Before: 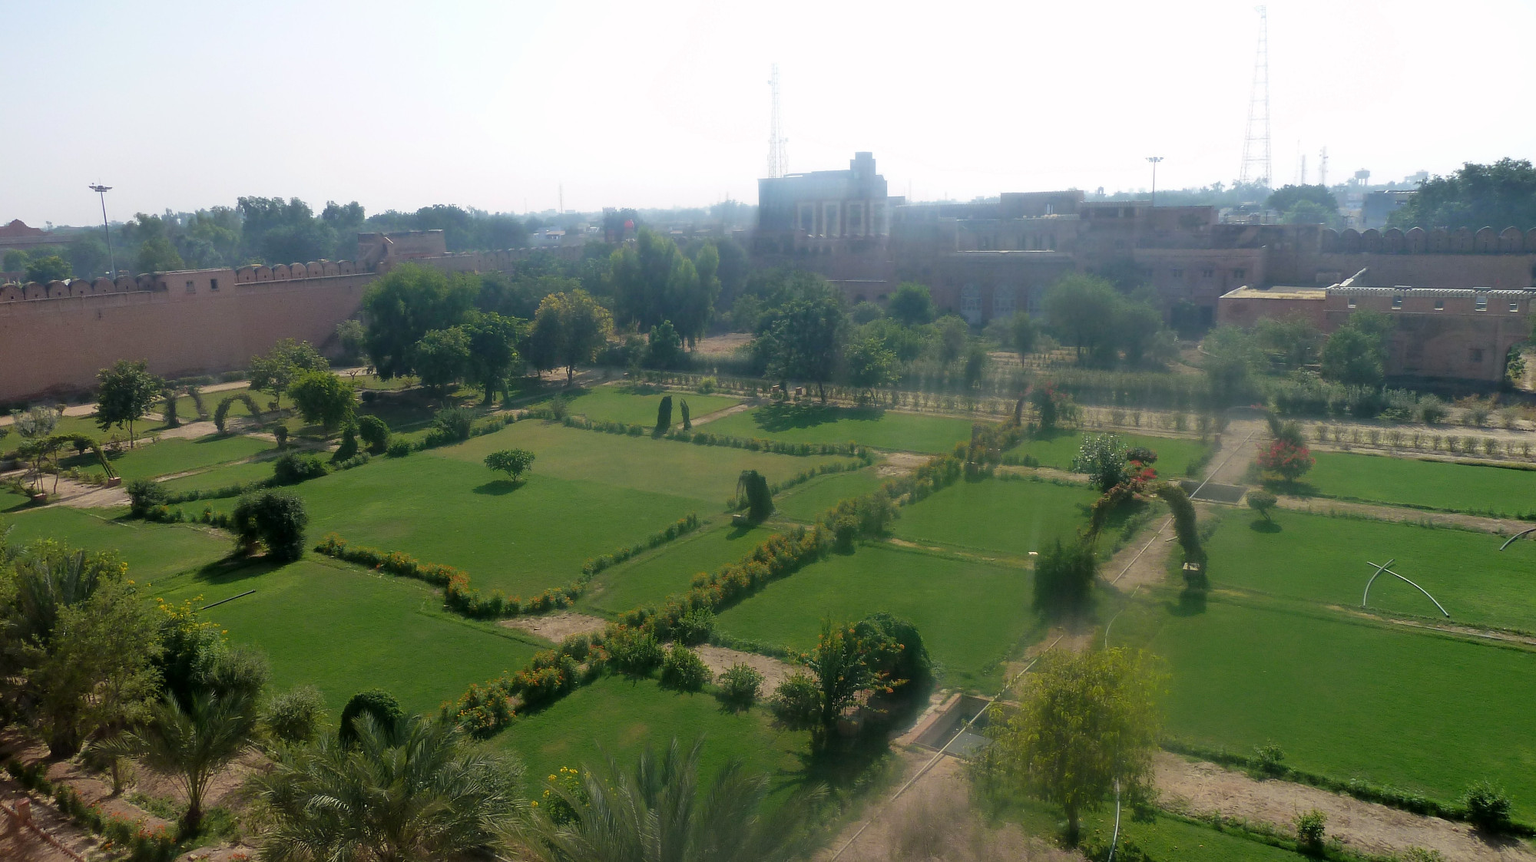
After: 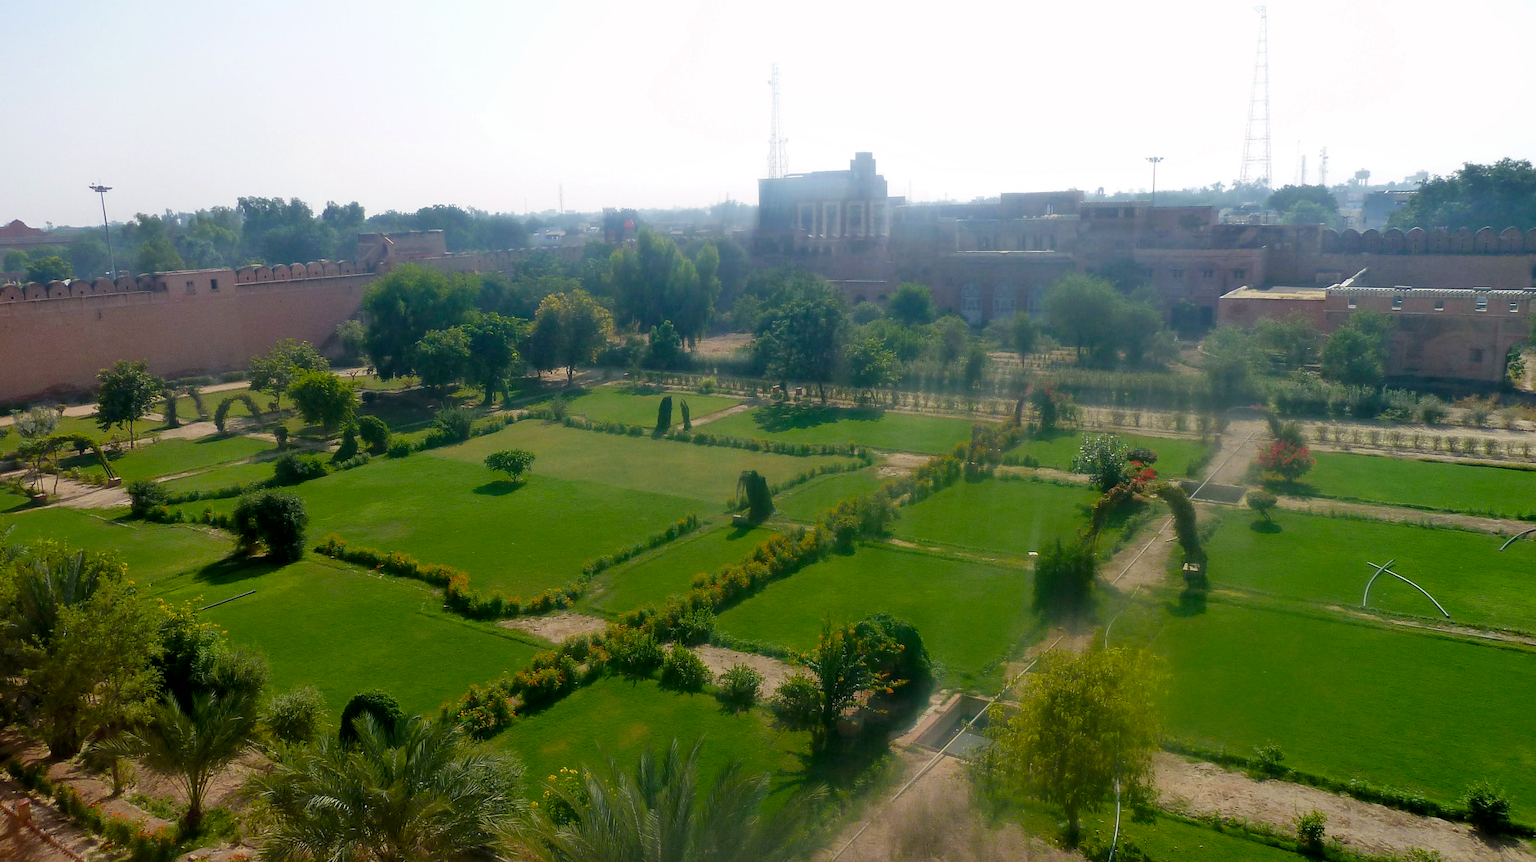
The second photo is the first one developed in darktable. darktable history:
local contrast: mode bilateral grid, contrast 20, coarseness 50, detail 120%, midtone range 0.2
color balance rgb: perceptual saturation grading › global saturation 20%, perceptual saturation grading › highlights -25%, perceptual saturation grading › shadows 50%
